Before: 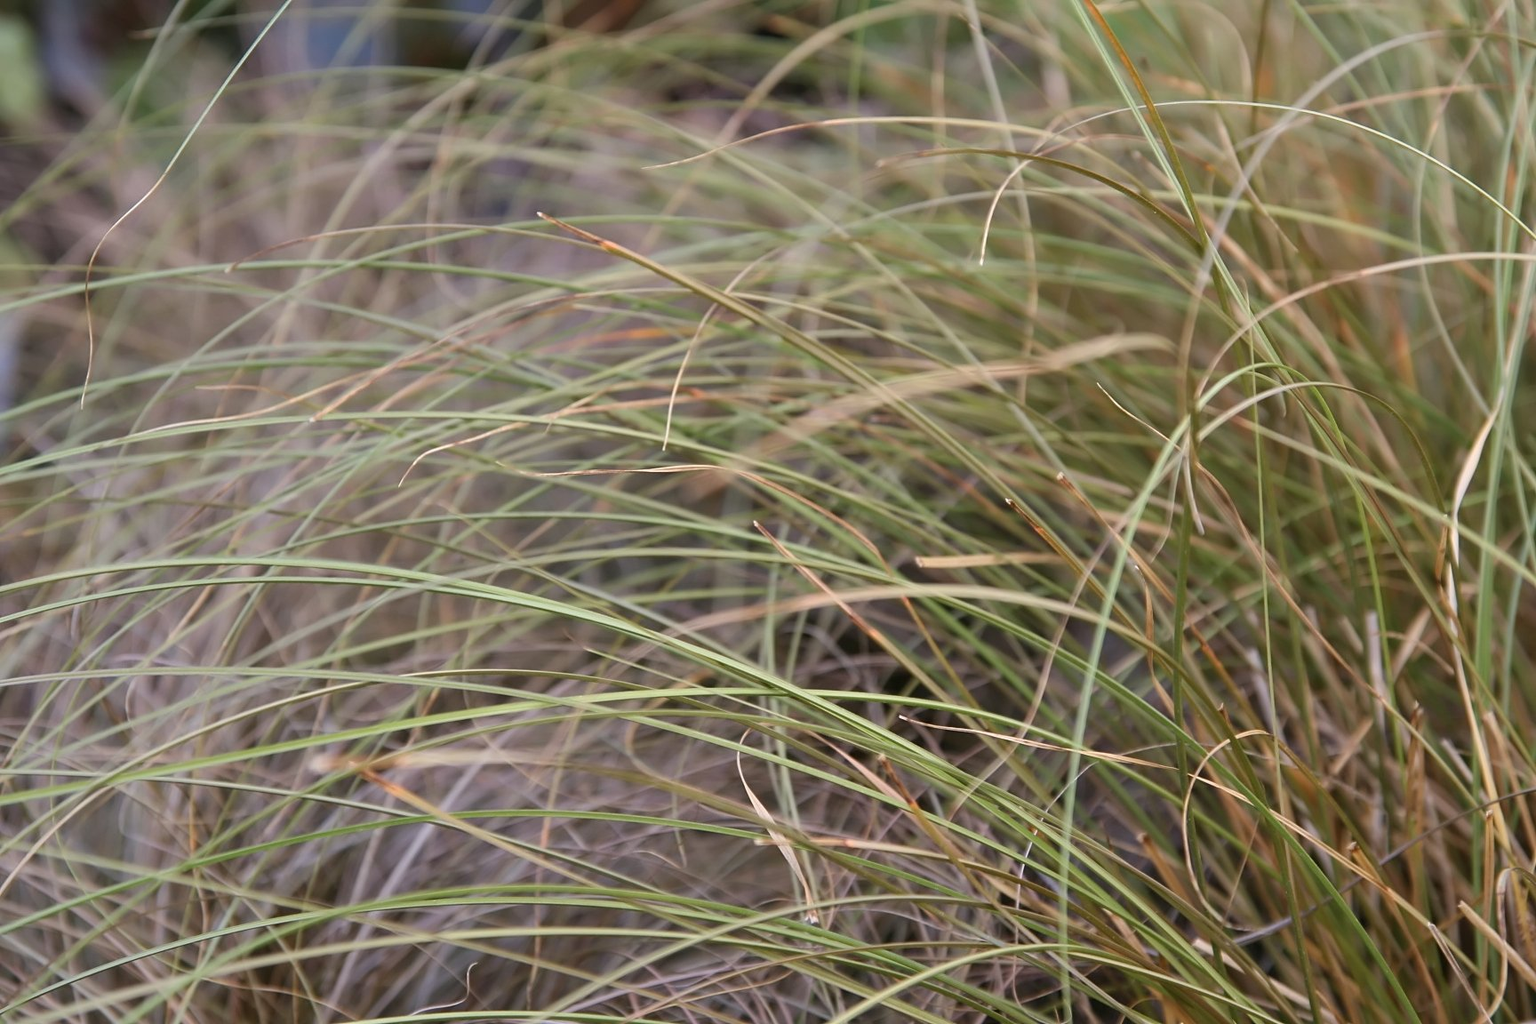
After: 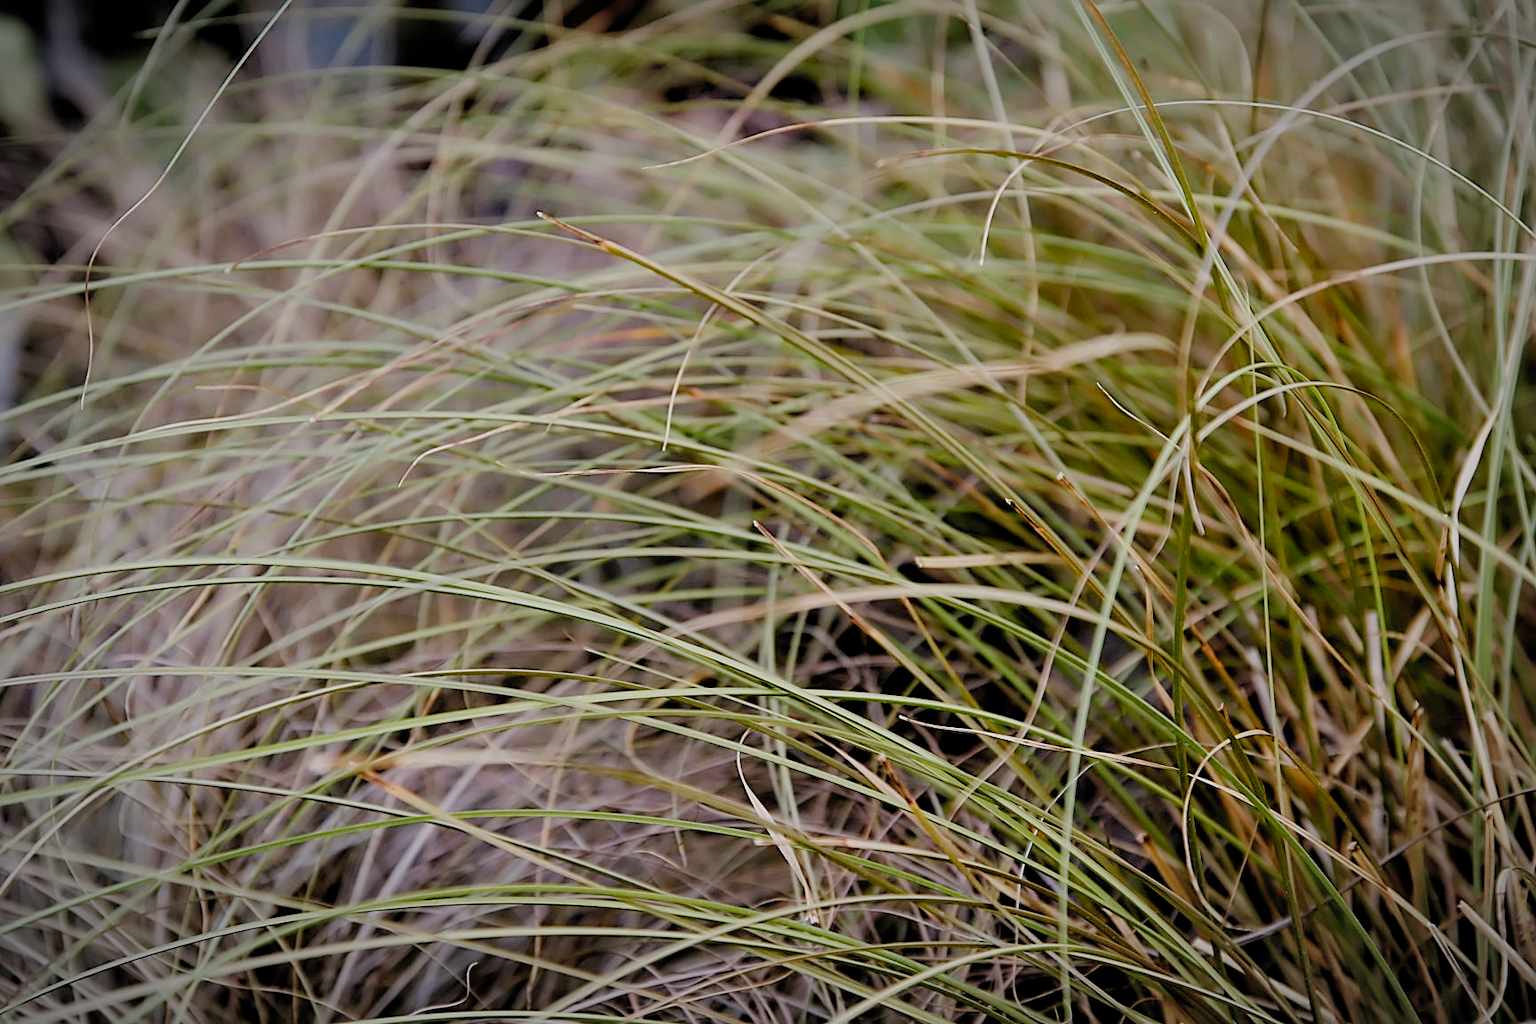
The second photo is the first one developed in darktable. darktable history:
filmic rgb: black relative exposure -2.85 EV, white relative exposure 4.56 EV, hardness 1.77, contrast 1.25, preserve chrominance no, color science v5 (2021)
sharpen: on, module defaults
vignetting: automatic ratio true
